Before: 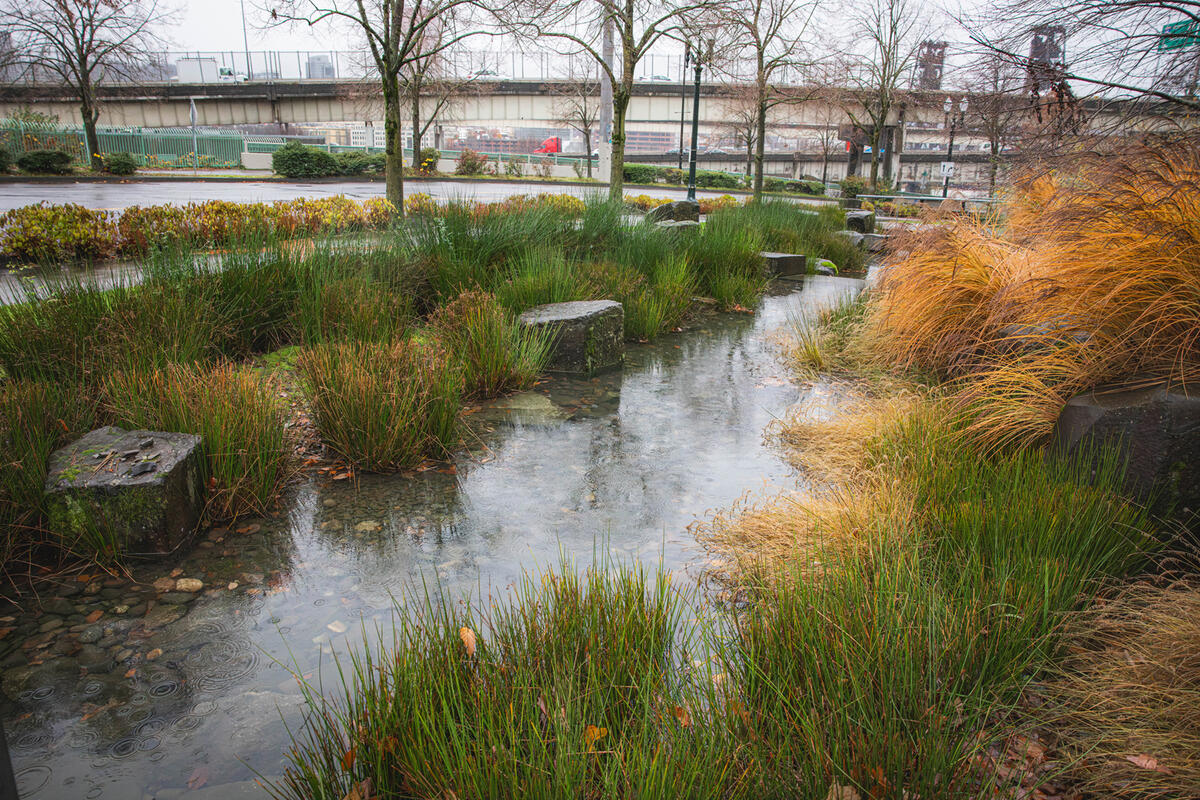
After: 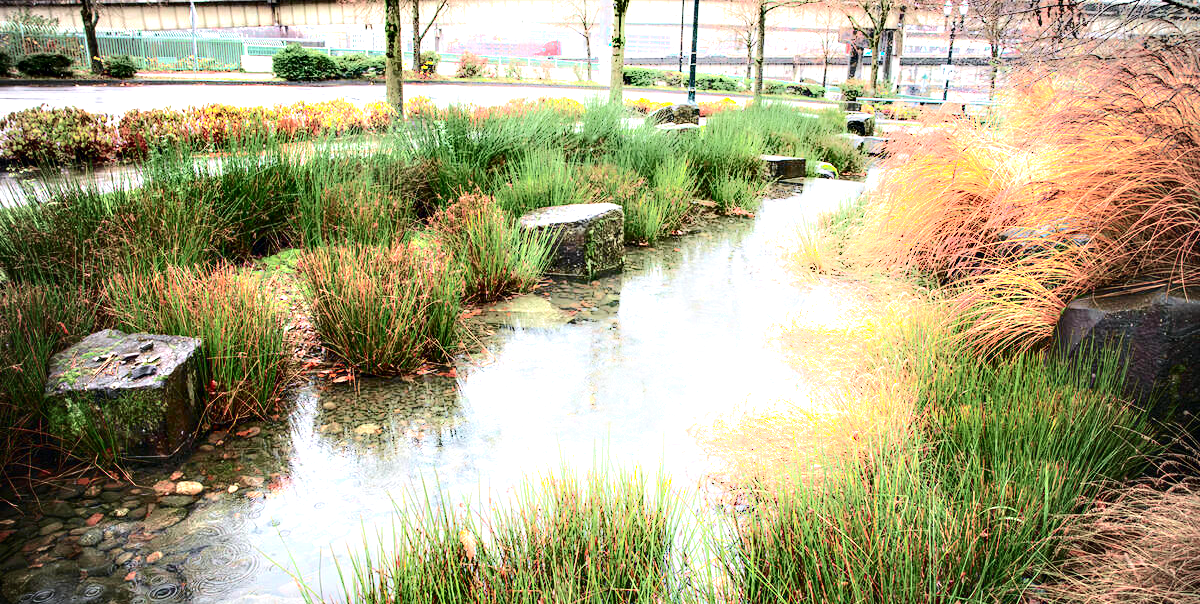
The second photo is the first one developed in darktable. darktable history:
crop and rotate: top 12.188%, bottom 12.2%
vignetting: fall-off start 73.21%, brightness -0.28, unbound false
shadows and highlights: shadows -89.15, highlights 90.08, soften with gaussian
contrast equalizer: y [[0.6 ×6], [0.55 ×6], [0 ×6], [0 ×6], [0 ×6]]
exposure: black level correction 0, exposure 1.199 EV, compensate highlight preservation false
tone curve: curves: ch0 [(0, 0) (0.033, 0.016) (0.171, 0.127) (0.33, 0.331) (0.432, 0.475) (0.601, 0.665) (0.843, 0.876) (1, 1)]; ch1 [(0, 0) (0.339, 0.349) (0.445, 0.42) (0.476, 0.47) (0.501, 0.499) (0.516, 0.525) (0.548, 0.563) (0.584, 0.633) (0.728, 0.746) (1, 1)]; ch2 [(0, 0) (0.327, 0.324) (0.417, 0.44) (0.46, 0.453) (0.502, 0.498) (0.517, 0.524) (0.53, 0.554) (0.579, 0.599) (0.745, 0.704) (1, 1)], color space Lab, independent channels, preserve colors none
